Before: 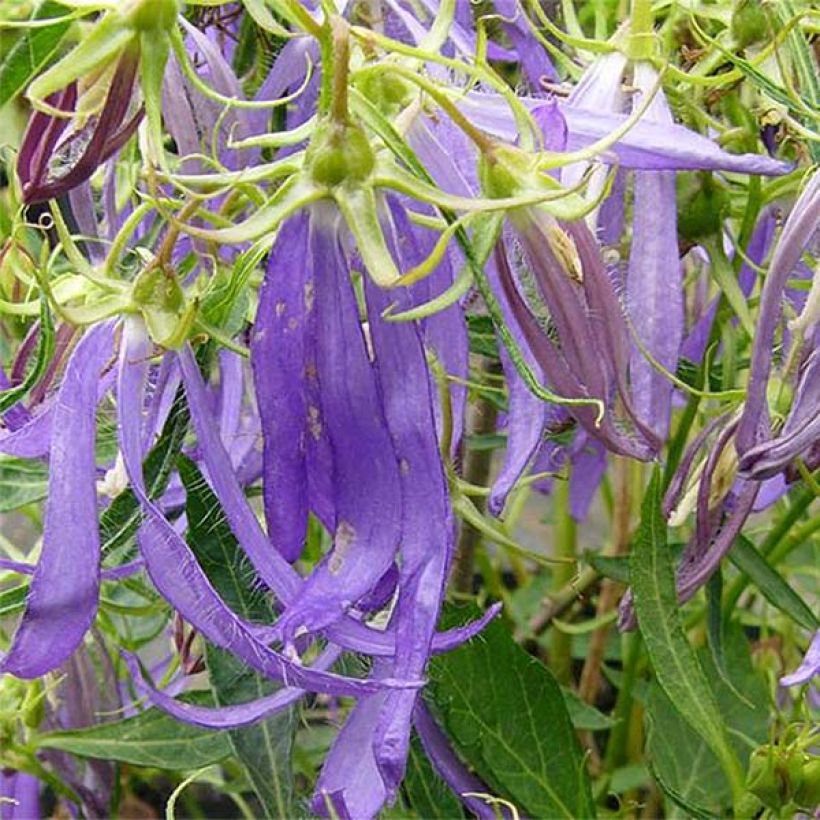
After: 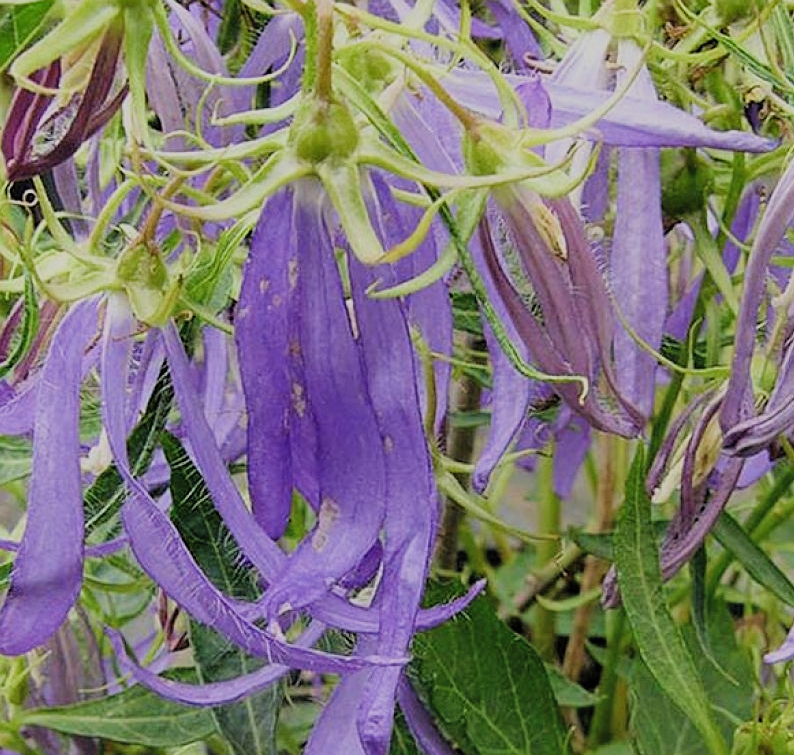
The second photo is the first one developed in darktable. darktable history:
sharpen: radius 1.313, amount 0.289, threshold 0.186
crop: left 2.049%, top 2.893%, right 1.039%, bottom 4.957%
filmic rgb: black relative exposure -7.18 EV, white relative exposure 5.35 EV, hardness 3.03, add noise in highlights 0.101, color science v4 (2020), type of noise poissonian
shadows and highlights: shadows 49, highlights -42.41, soften with gaussian
